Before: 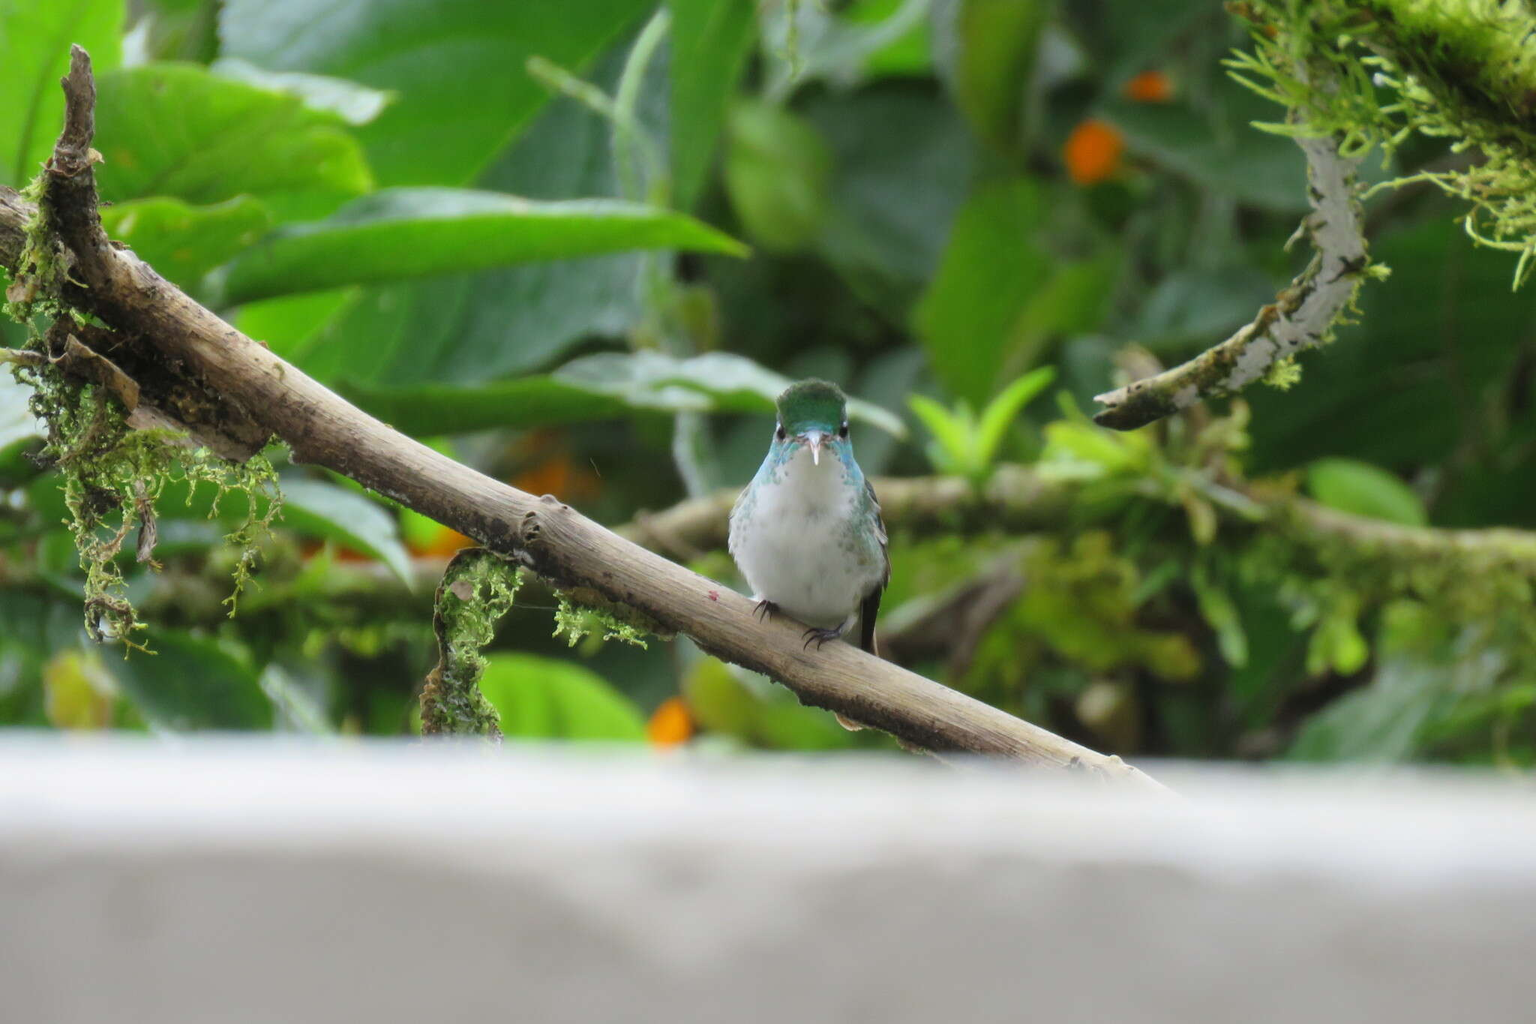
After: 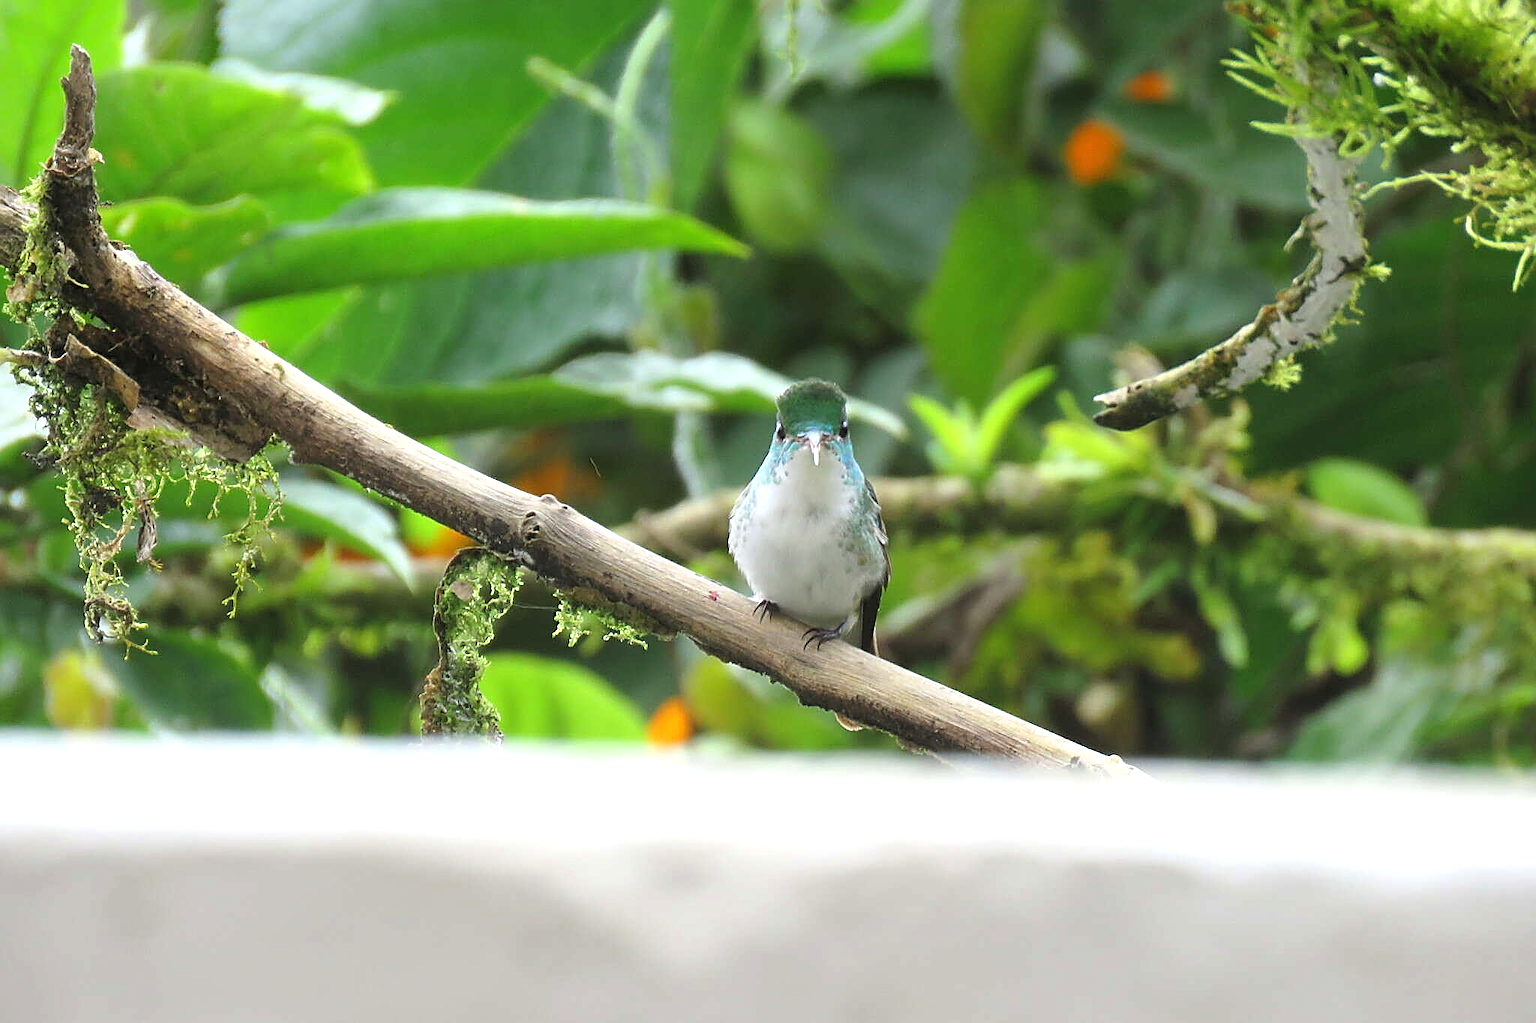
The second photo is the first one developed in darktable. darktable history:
sharpen: radius 1.685, amount 1.294
exposure: black level correction 0, exposure 0.6 EV, compensate highlight preservation false
